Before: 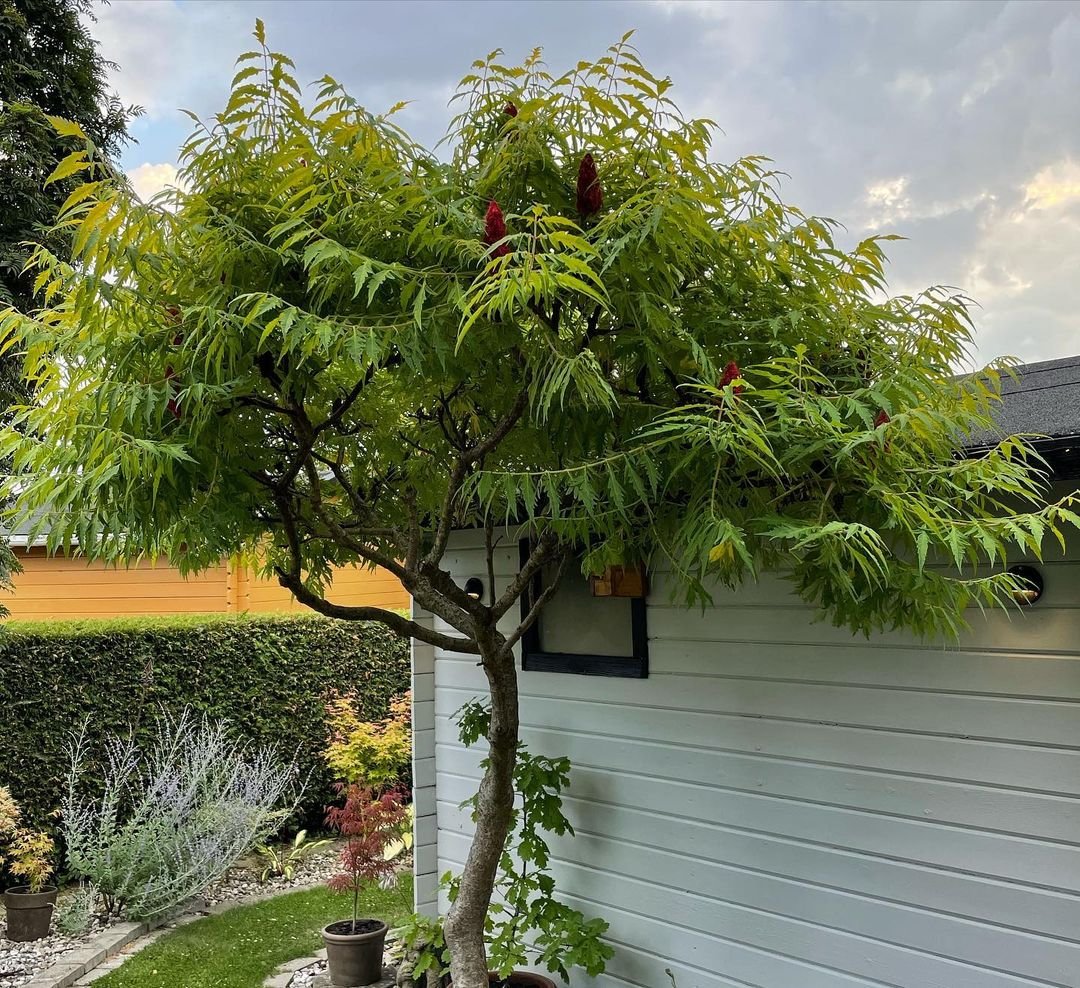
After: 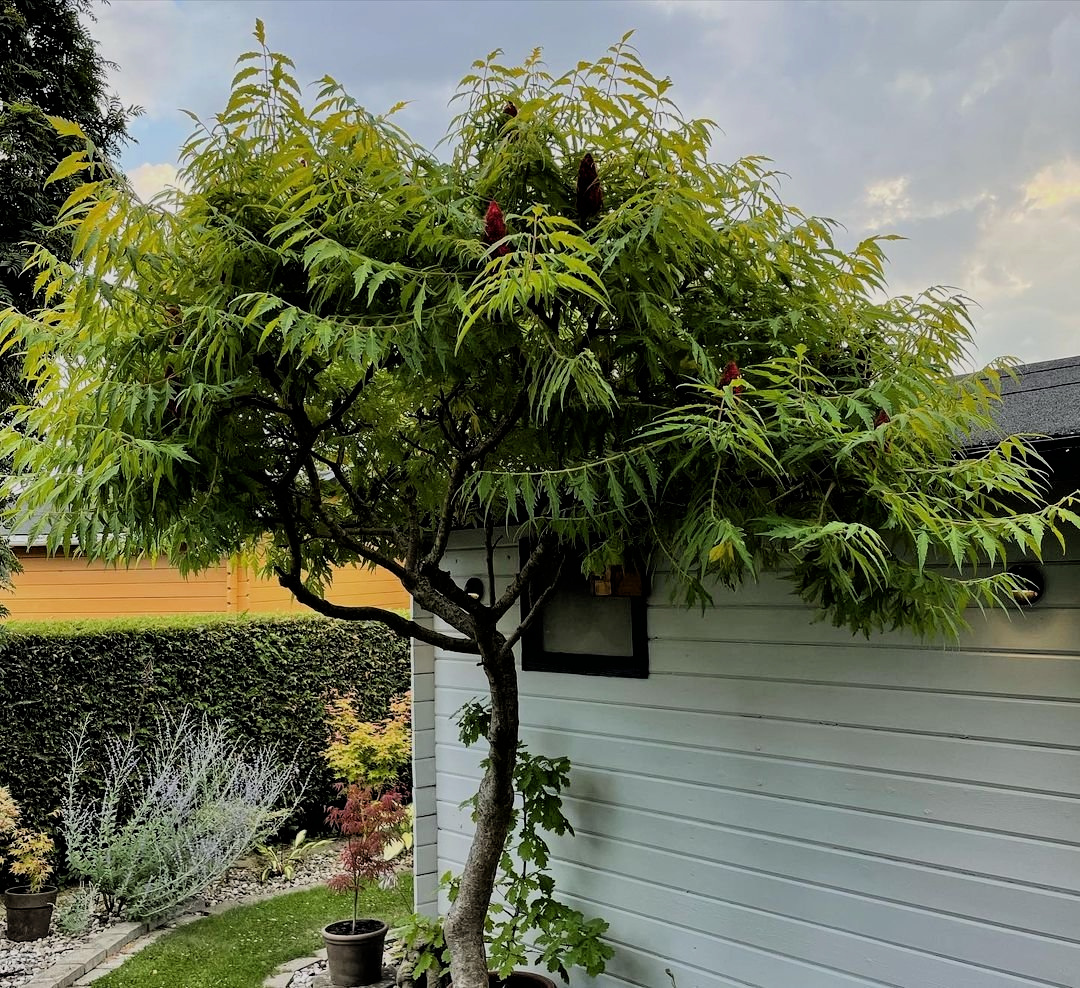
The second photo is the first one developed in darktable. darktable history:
filmic rgb: black relative exposure -5.08 EV, white relative exposure 3.97 EV, threshold 6 EV, hardness 2.89, contrast 1.099, color science v6 (2022), enable highlight reconstruction true
